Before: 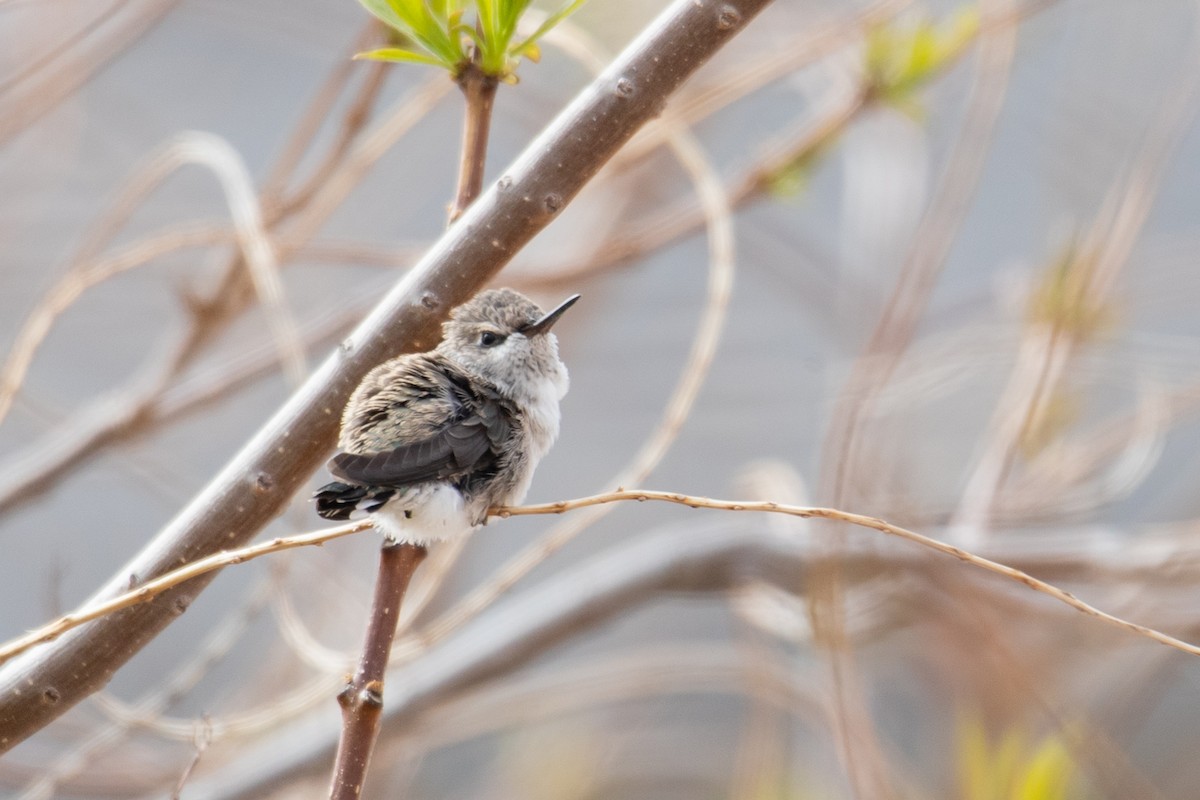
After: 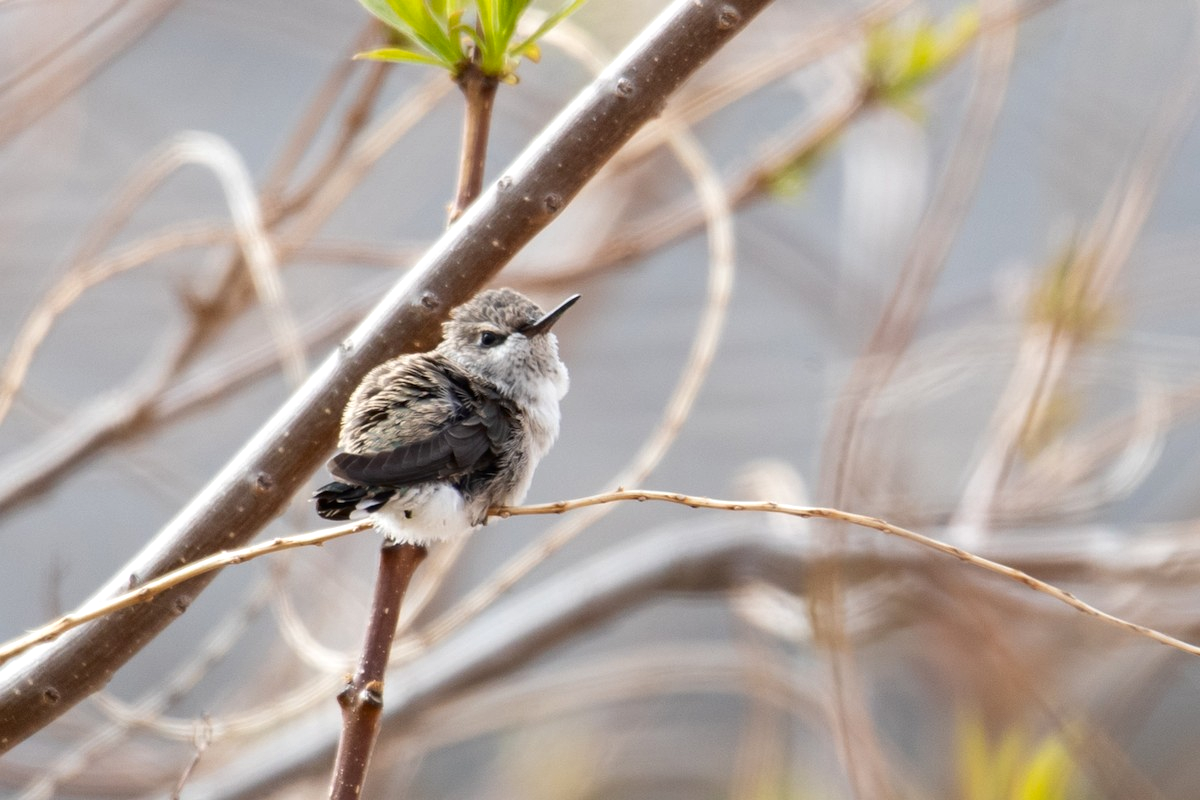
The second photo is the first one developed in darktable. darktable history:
shadows and highlights: radius 46.4, white point adjustment 6.76, compress 79.72%, soften with gaussian
contrast brightness saturation: contrast 0.065, brightness -0.134, saturation 0.057
